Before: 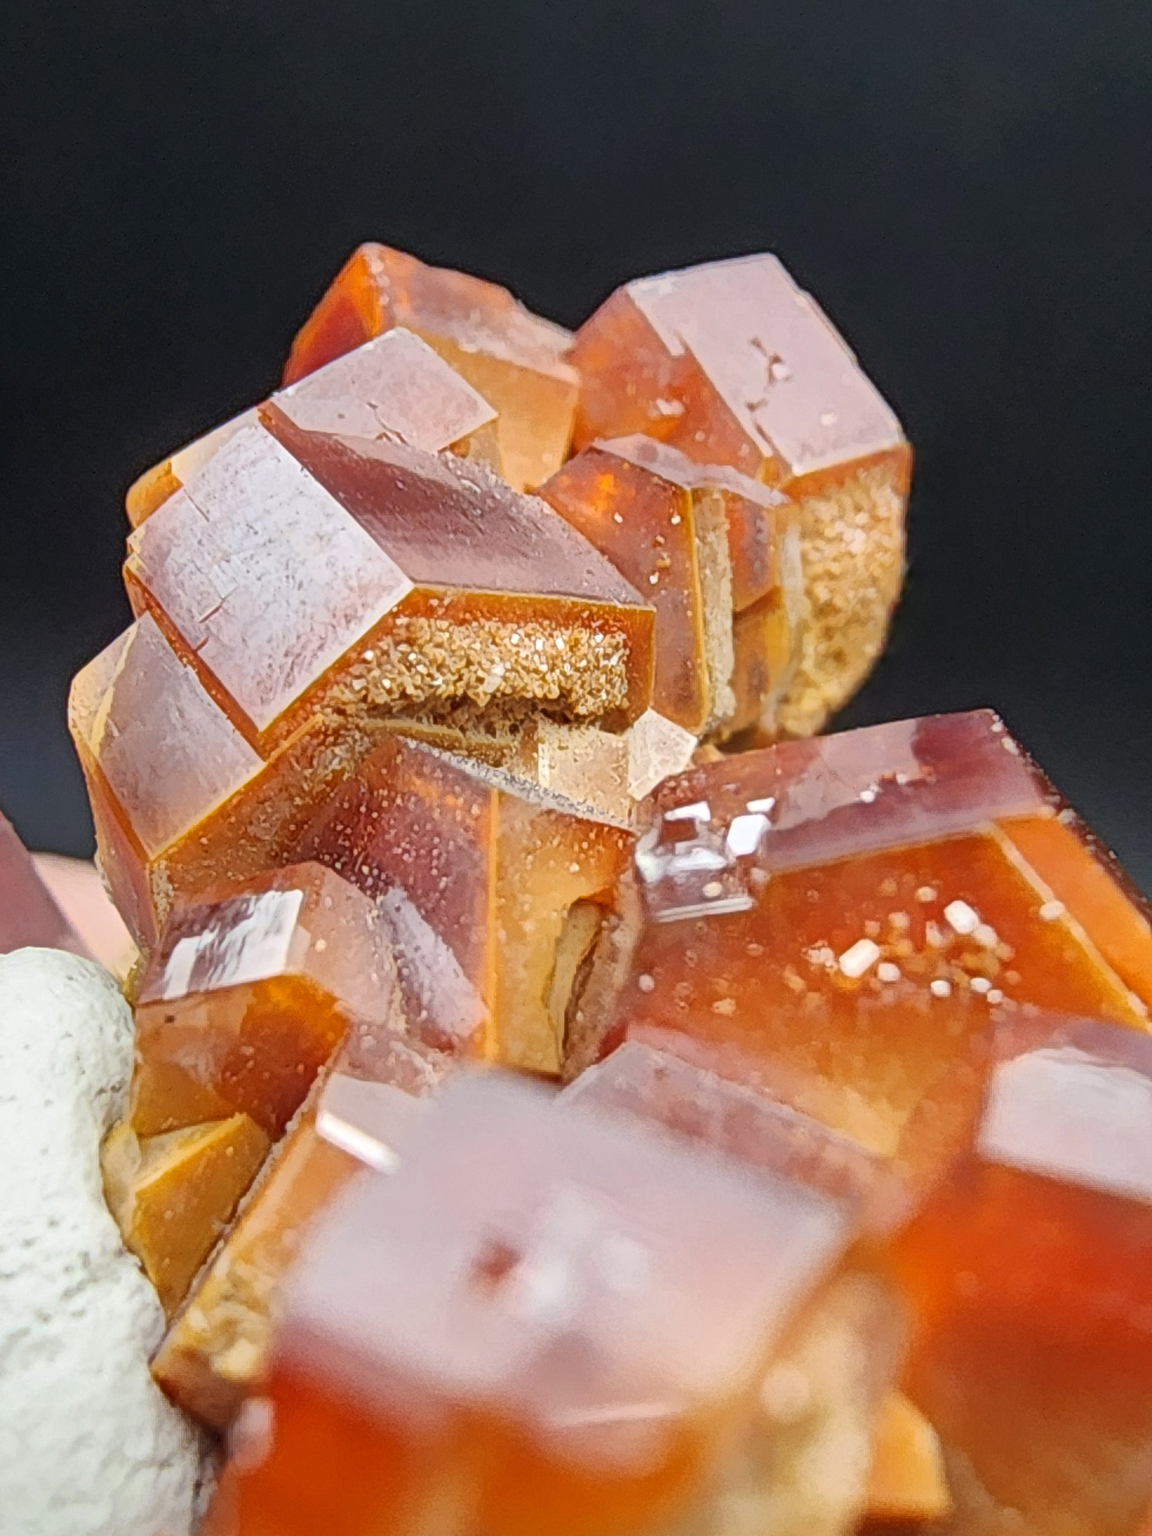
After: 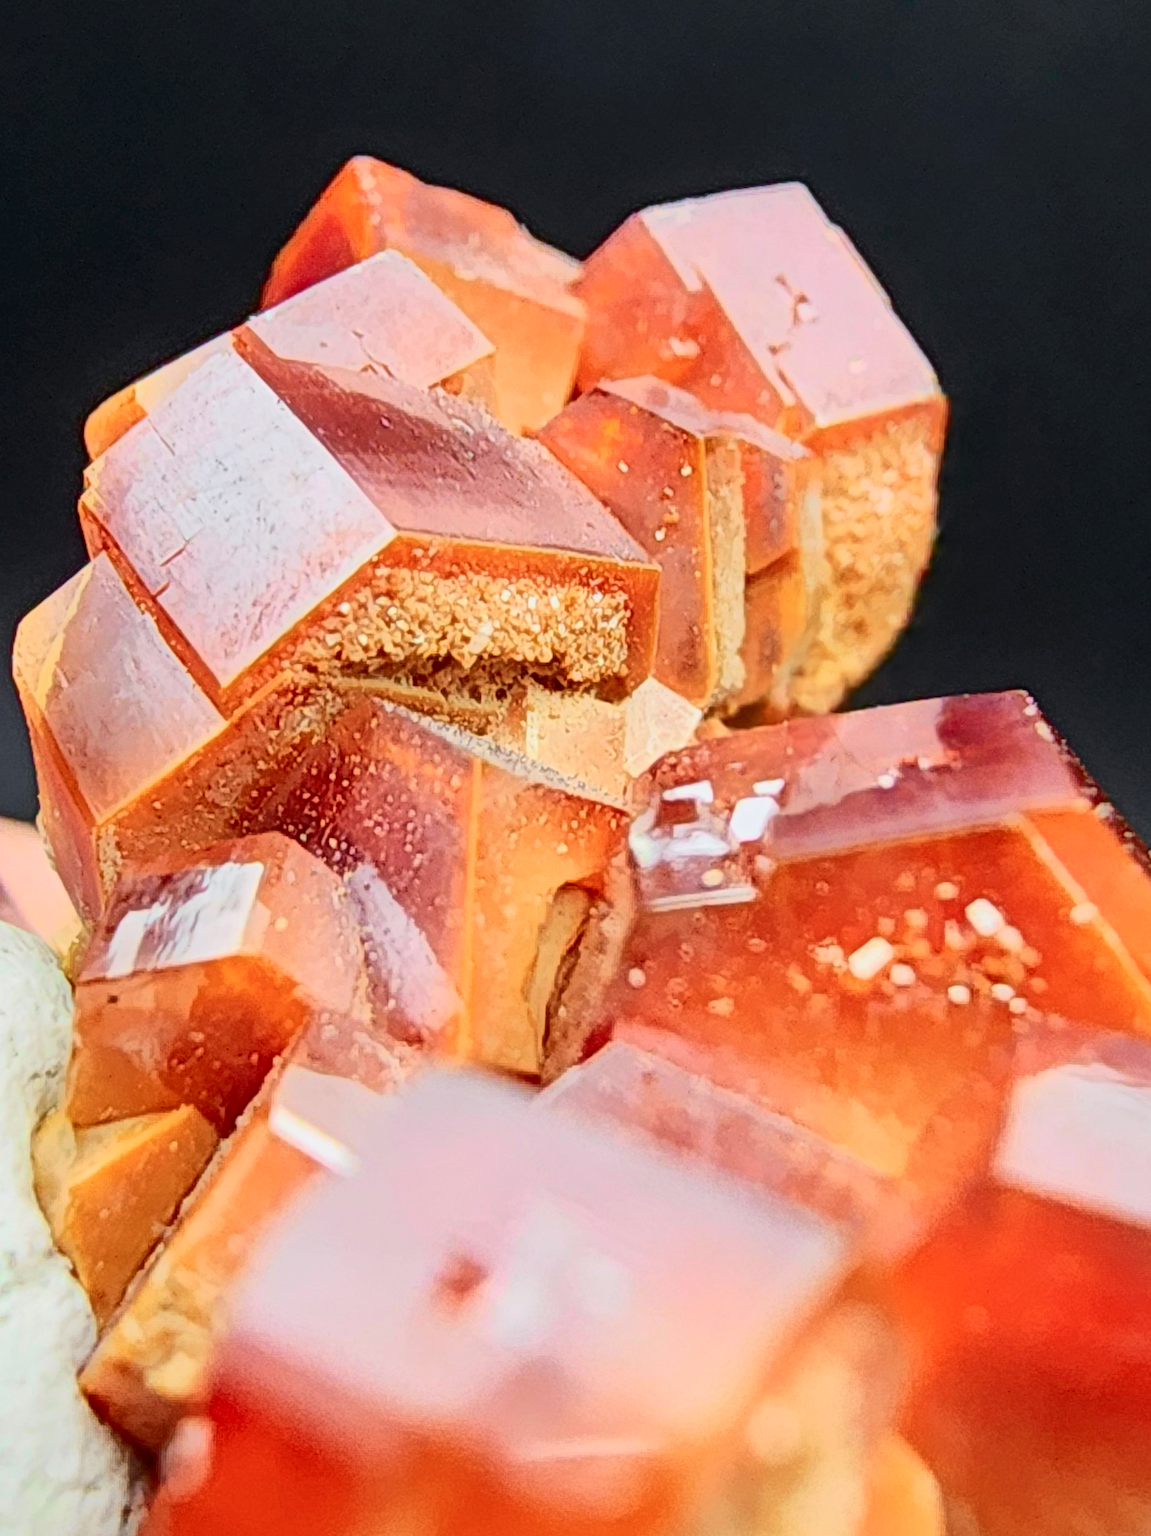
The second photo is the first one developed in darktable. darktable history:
crop and rotate: angle -1.96°, left 3.097%, top 4.154%, right 1.586%, bottom 0.529%
exposure: black level correction 0.001, compensate highlight preservation false
tone curve: curves: ch0 [(0, 0.012) (0.052, 0.04) (0.107, 0.086) (0.276, 0.265) (0.461, 0.531) (0.718, 0.79) (0.921, 0.909) (0.999, 0.951)]; ch1 [(0, 0) (0.339, 0.298) (0.402, 0.363) (0.444, 0.415) (0.485, 0.469) (0.494, 0.493) (0.504, 0.501) (0.525, 0.534) (0.555, 0.587) (0.594, 0.647) (1, 1)]; ch2 [(0, 0) (0.48, 0.48) (0.504, 0.5) (0.535, 0.557) (0.581, 0.623) (0.649, 0.683) (0.824, 0.815) (1, 1)], color space Lab, independent channels, preserve colors none
